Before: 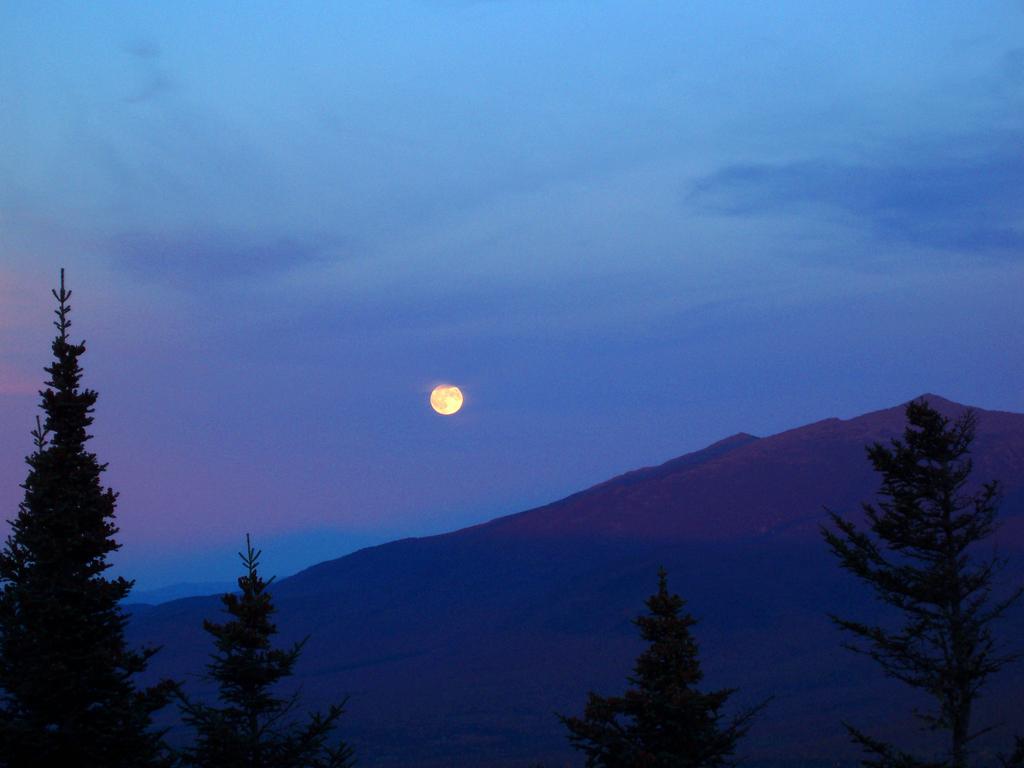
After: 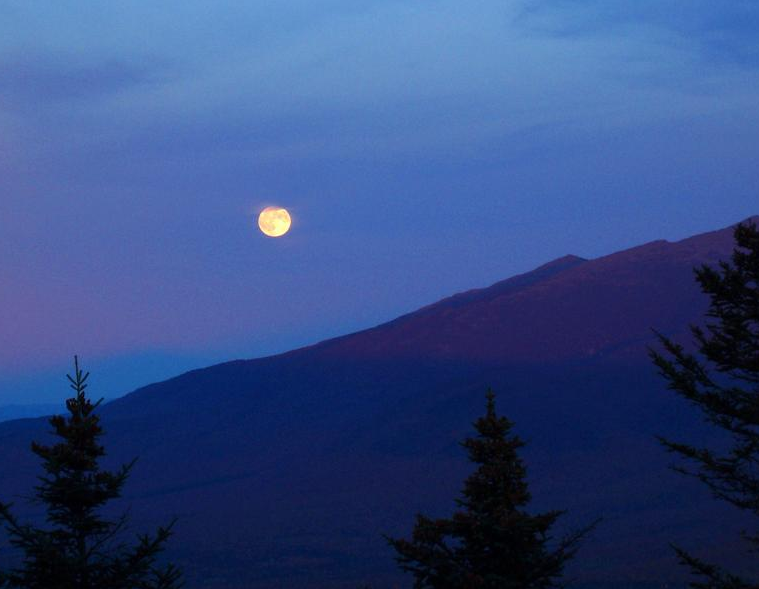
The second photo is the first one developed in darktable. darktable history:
crop: left 16.824%, top 23.274%, right 8.994%
